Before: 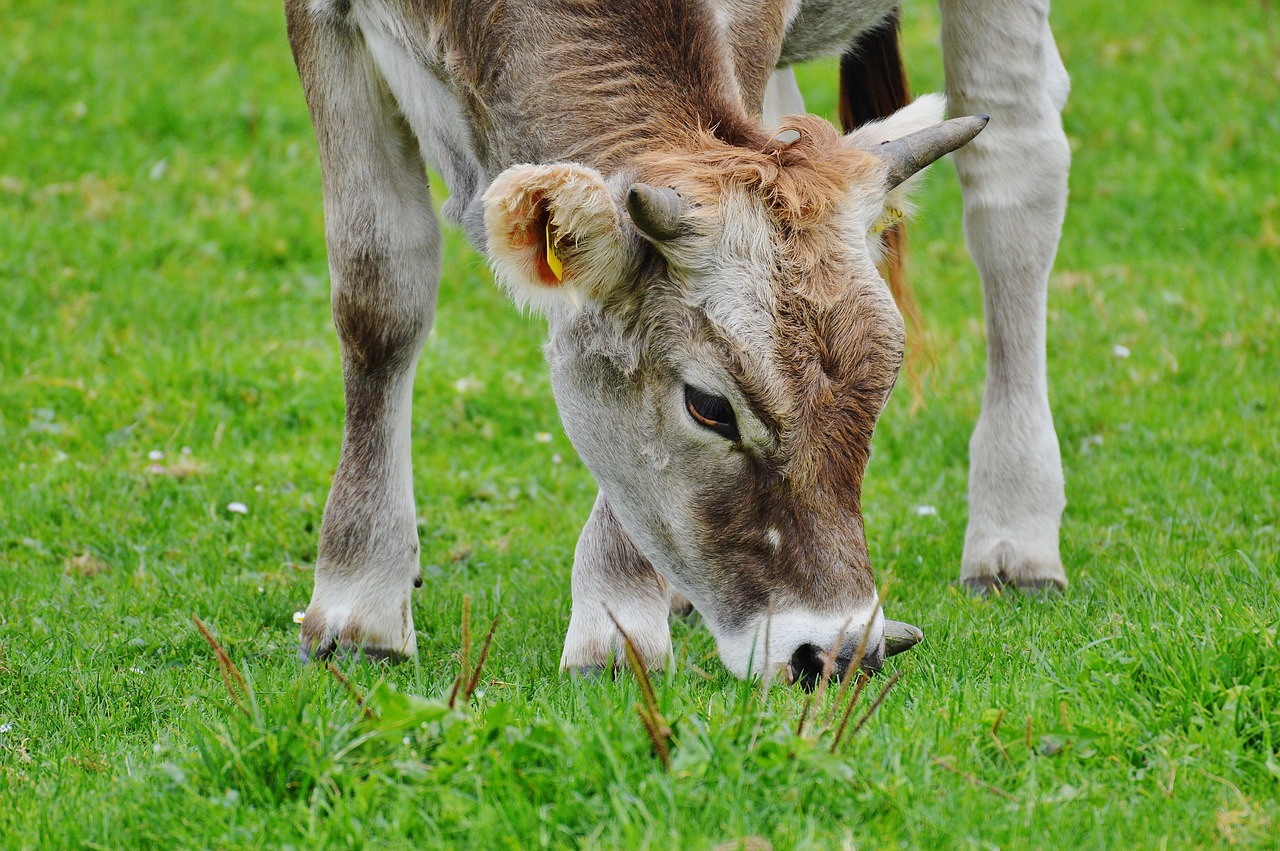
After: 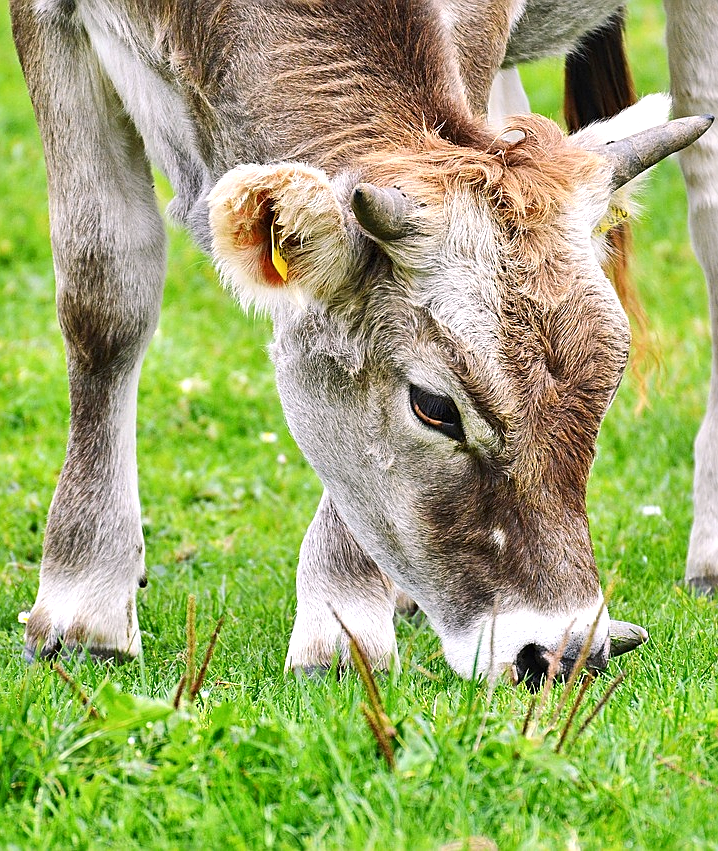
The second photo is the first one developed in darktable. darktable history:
exposure: exposure 0.782 EV, compensate highlight preservation false
local contrast: mode bilateral grid, contrast 26, coarseness 51, detail 122%, midtone range 0.2
color balance rgb: power › hue 328.49°, highlights gain › chroma 1.485%, highlights gain › hue 312.9°, perceptual saturation grading › global saturation 2.268%, perceptual brilliance grading › global brilliance -1.605%, perceptual brilliance grading › highlights -1.085%, perceptual brilliance grading › mid-tones -1.252%, perceptual brilliance grading › shadows -1.533%
crop: left 21.487%, right 22.402%
sharpen: on, module defaults
